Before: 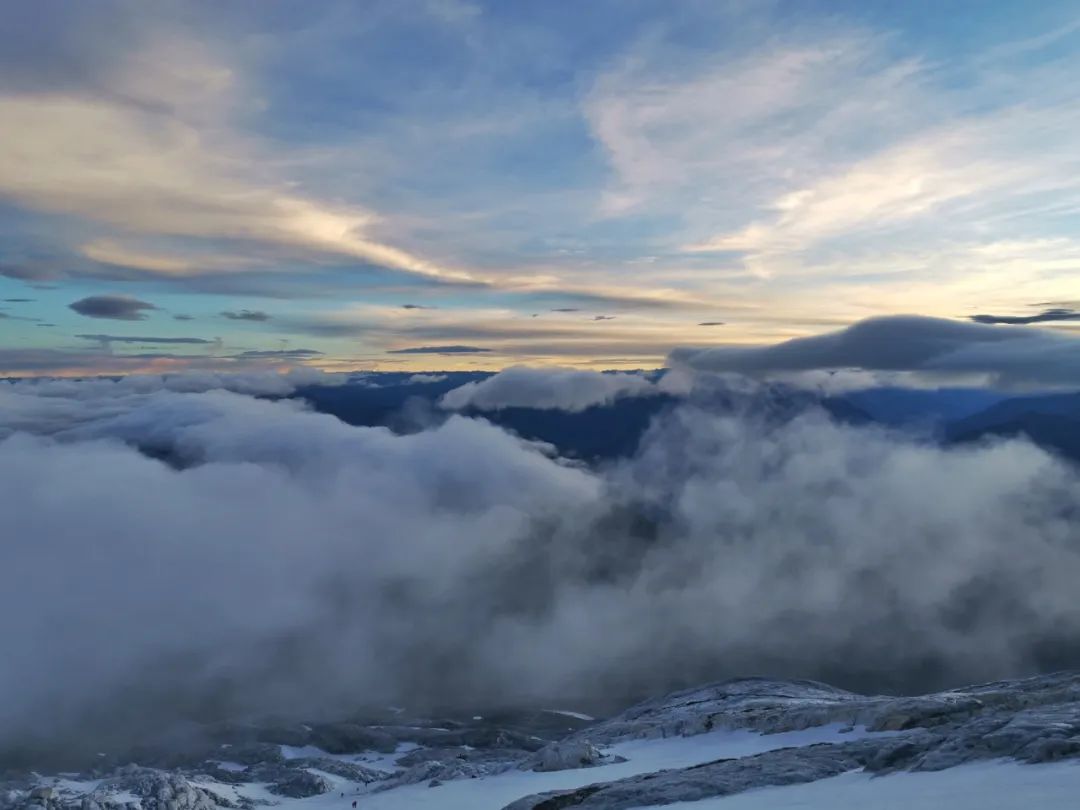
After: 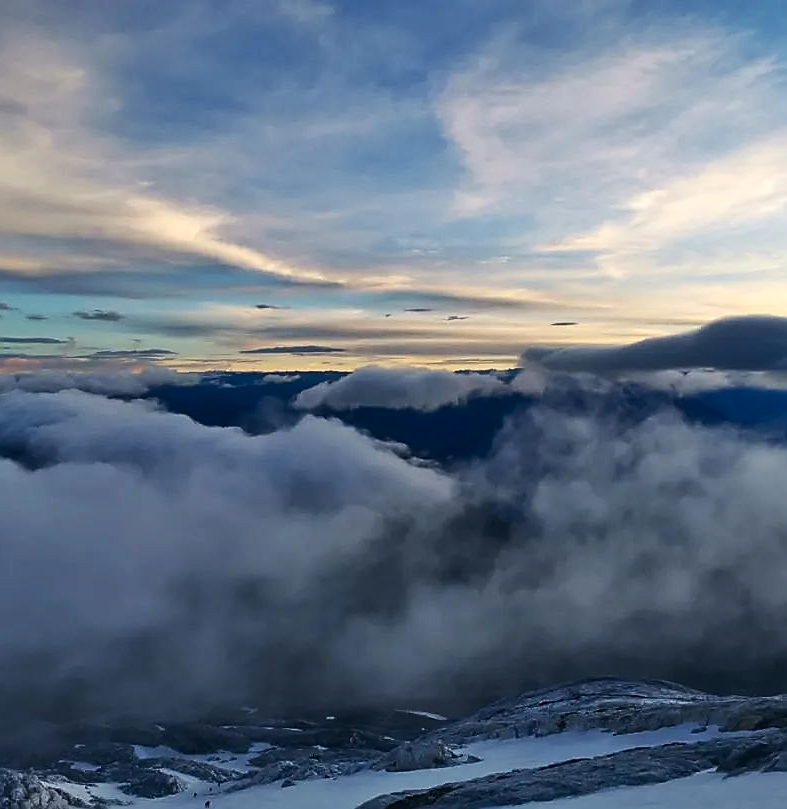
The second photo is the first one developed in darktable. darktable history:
haze removal: strength -0.058, compatibility mode true, adaptive false
contrast brightness saturation: contrast 0.2, brightness -0.111, saturation 0.101
crop: left 13.7%, top 0%, right 13.417%
sharpen: radius 1.413, amount 1.238, threshold 0.745
